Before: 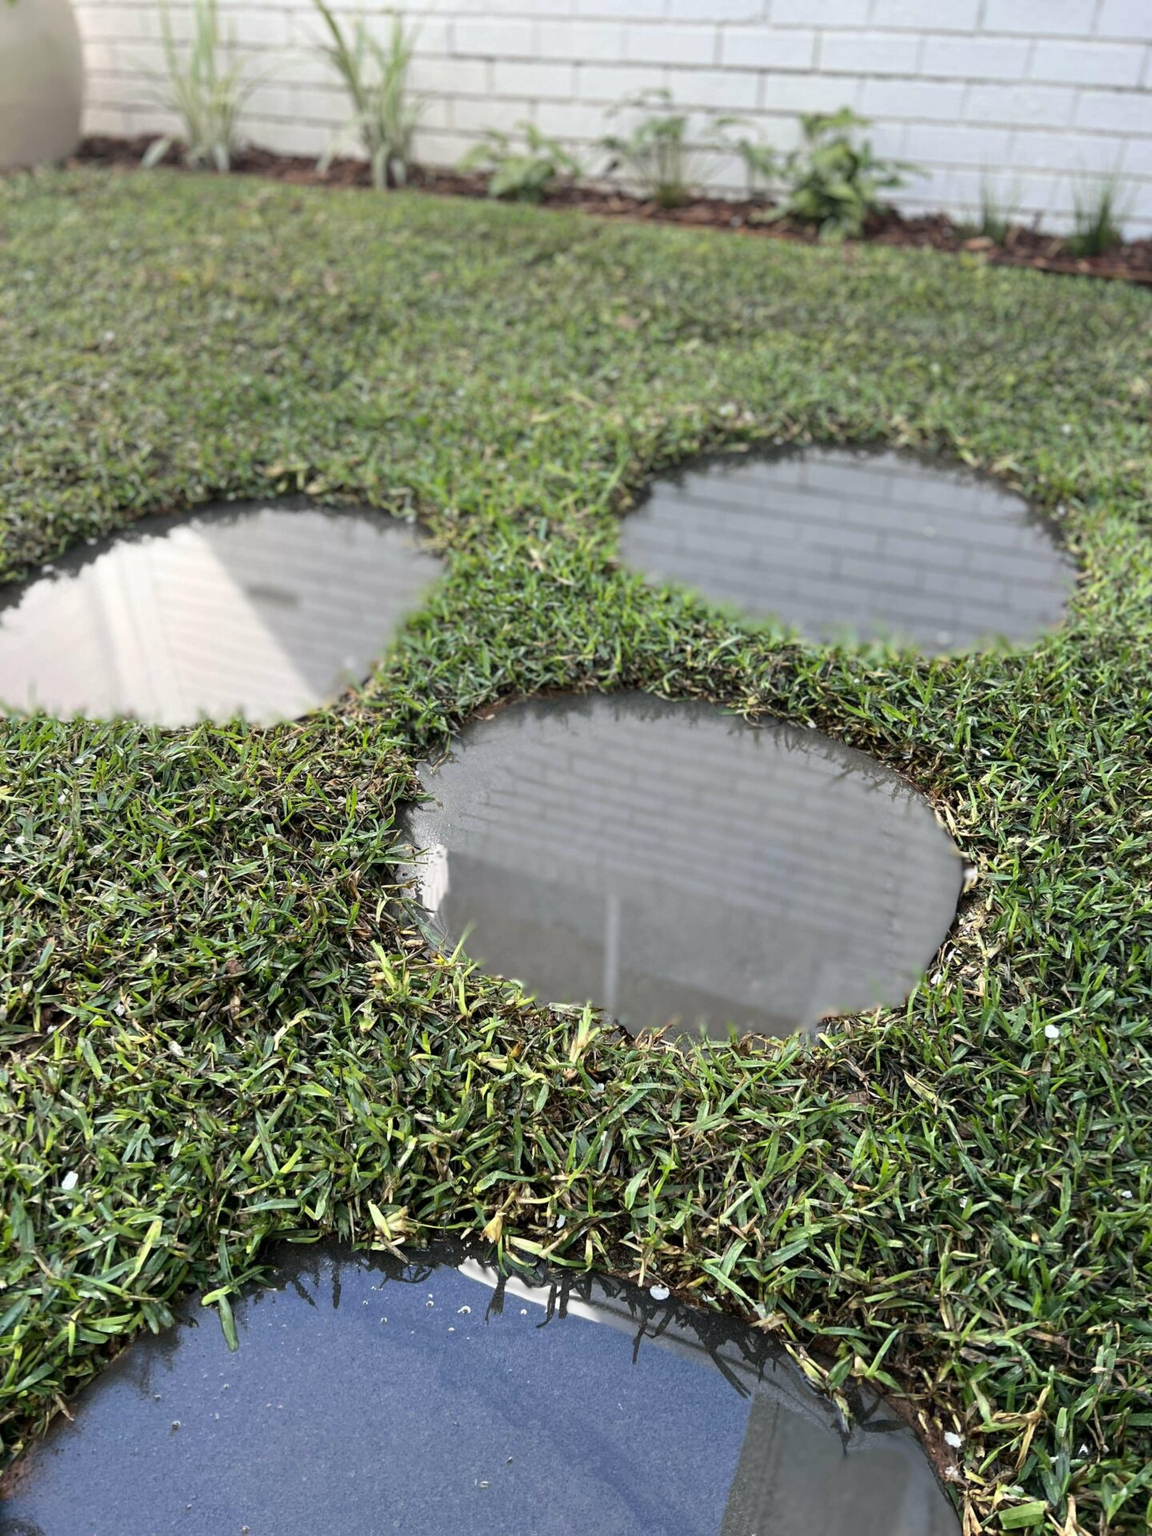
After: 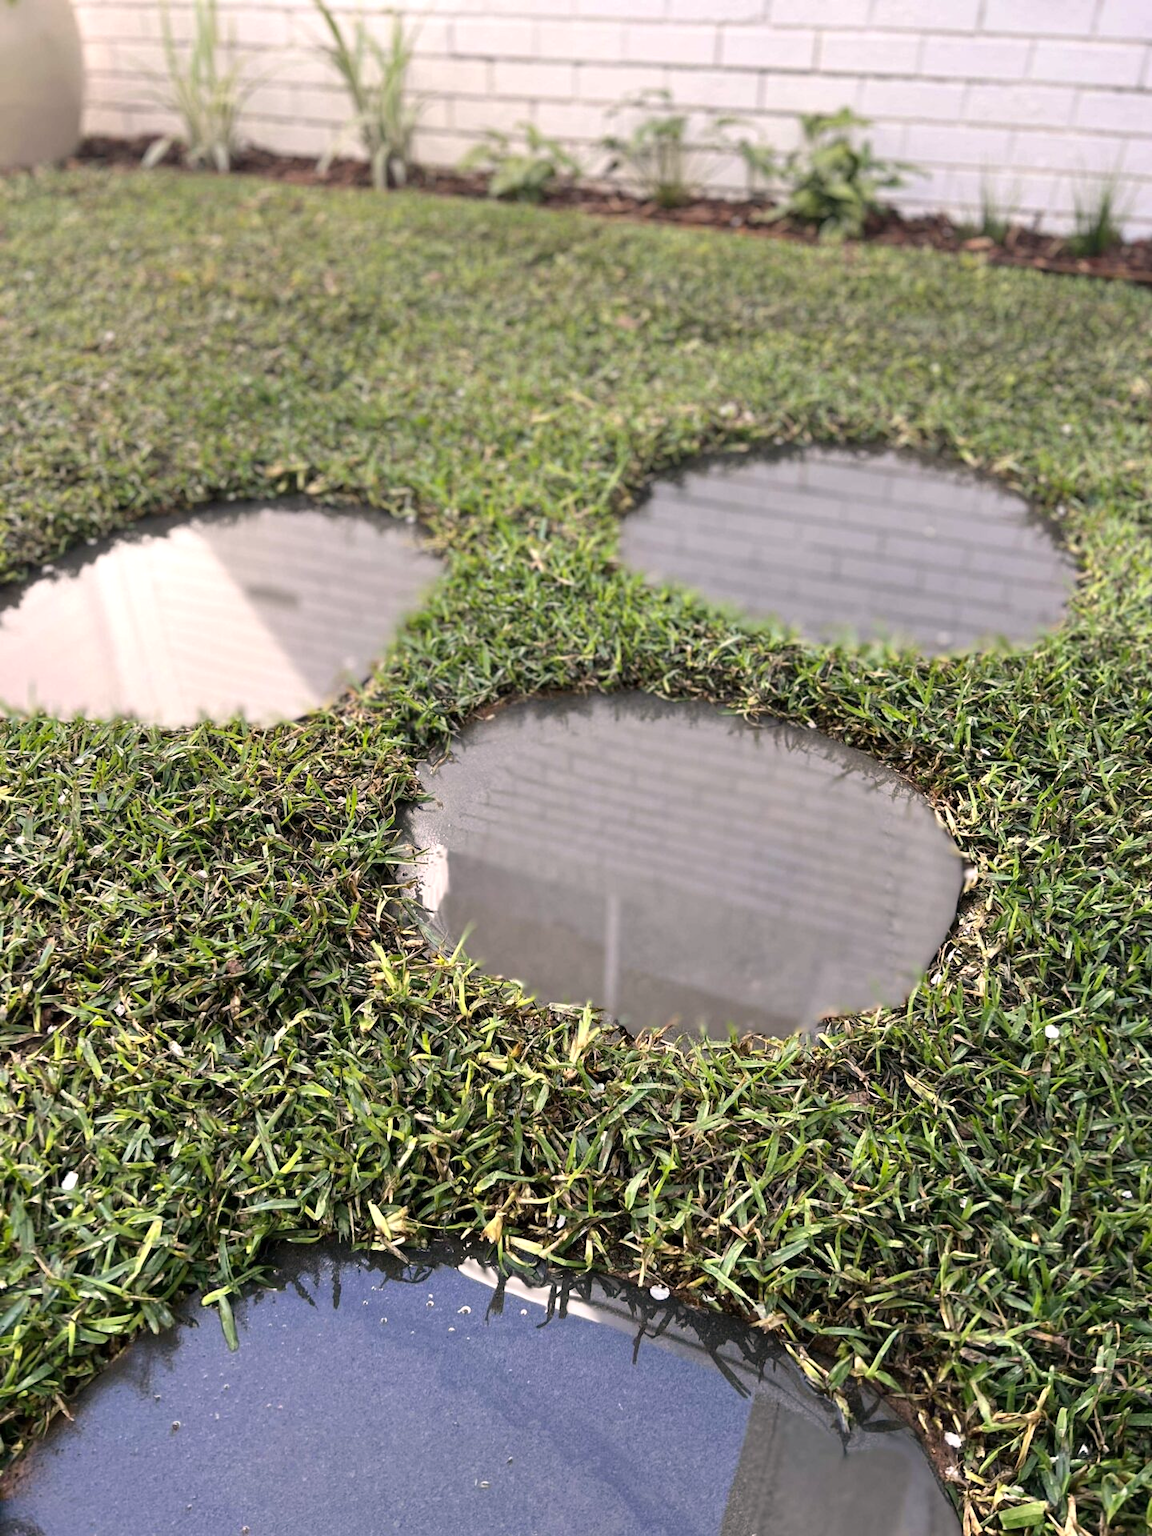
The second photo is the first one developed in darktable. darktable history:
color correction: highlights a* 7.5, highlights b* 3.82
exposure: exposure 0.207 EV, compensate highlight preservation false
